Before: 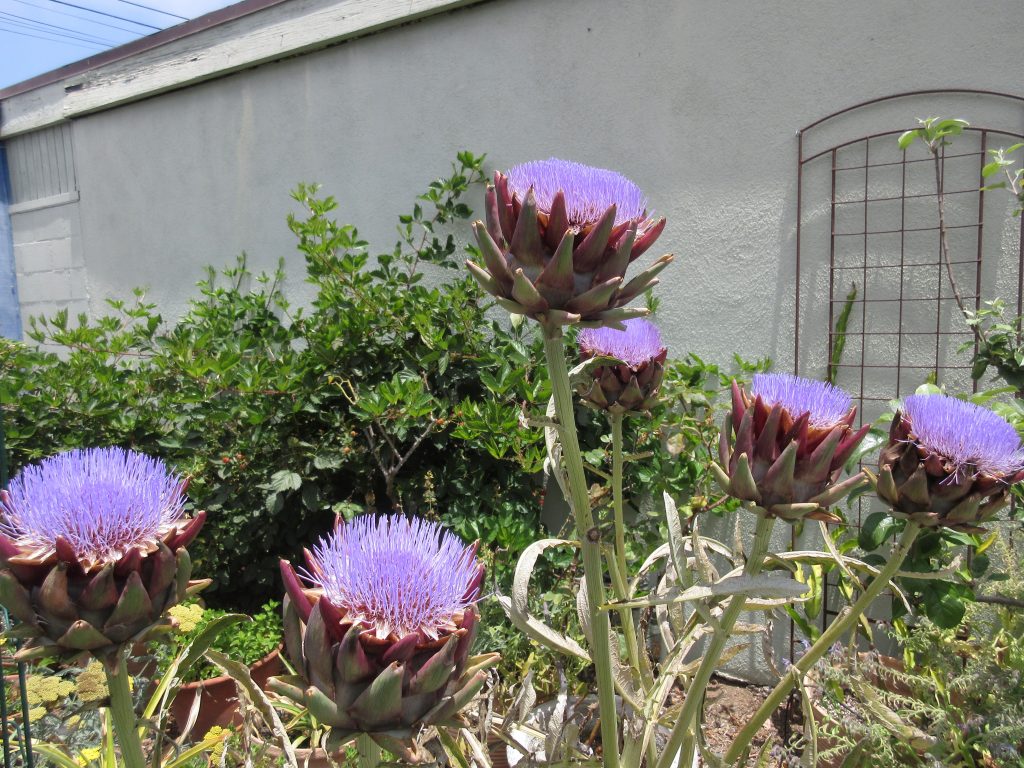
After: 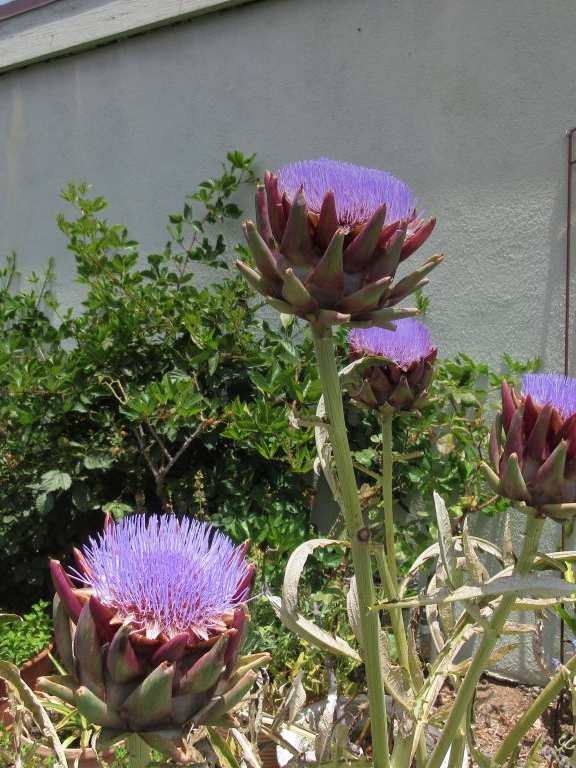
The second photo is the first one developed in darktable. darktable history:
velvia: on, module defaults
crop and rotate: left 22.516%, right 21.234%
graduated density: rotation -0.352°, offset 57.64
